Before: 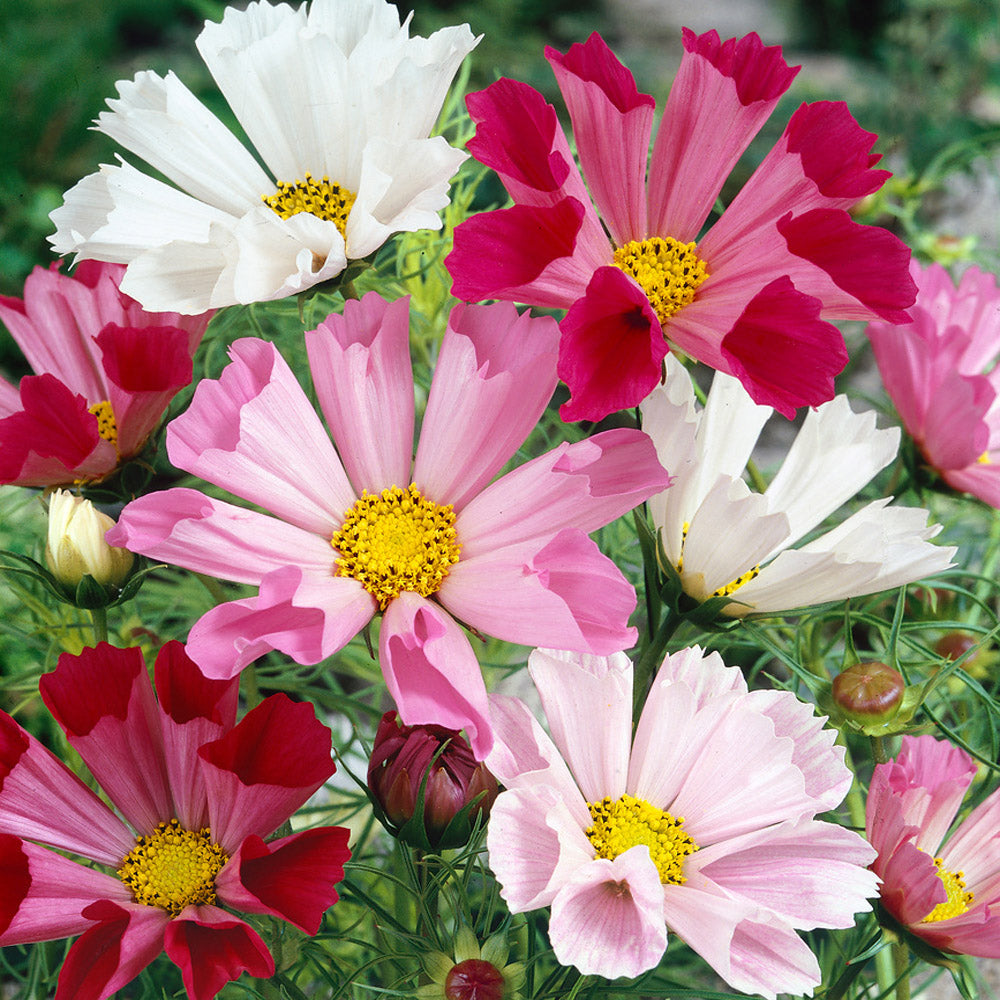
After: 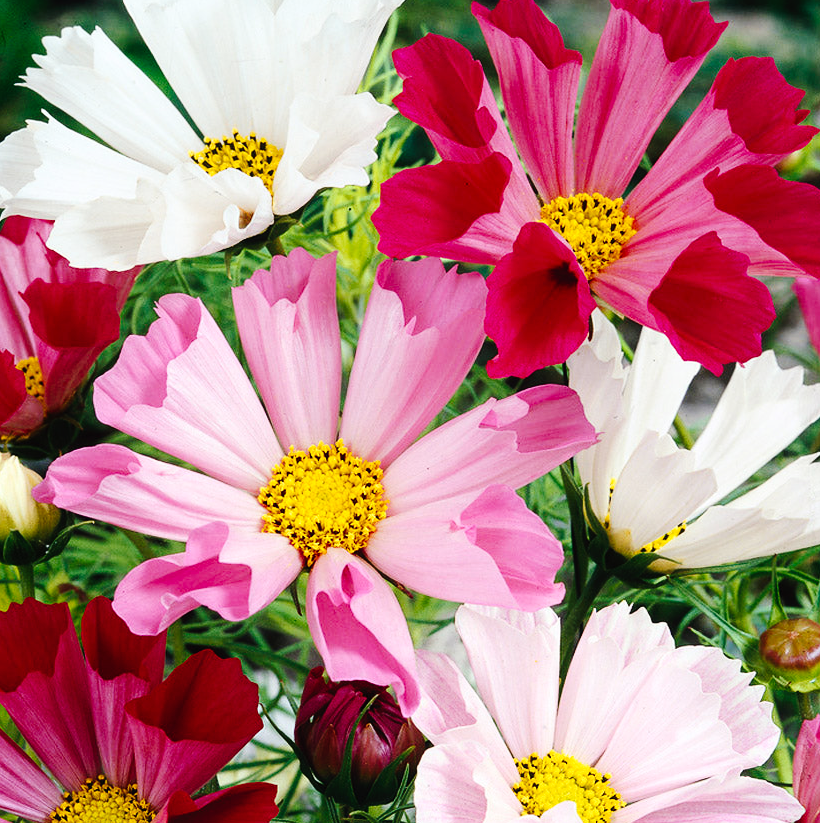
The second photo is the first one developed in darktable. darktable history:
crop and rotate: left 7.388%, top 4.454%, right 10.567%, bottom 13.215%
tone curve: curves: ch0 [(0, 0) (0.003, 0.007) (0.011, 0.009) (0.025, 0.014) (0.044, 0.022) (0.069, 0.029) (0.1, 0.037) (0.136, 0.052) (0.177, 0.083) (0.224, 0.121) (0.277, 0.177) (0.335, 0.258) (0.399, 0.351) (0.468, 0.454) (0.543, 0.557) (0.623, 0.654) (0.709, 0.744) (0.801, 0.825) (0.898, 0.909) (1, 1)], preserve colors none
shadows and highlights: shadows 0.699, highlights 38.2
